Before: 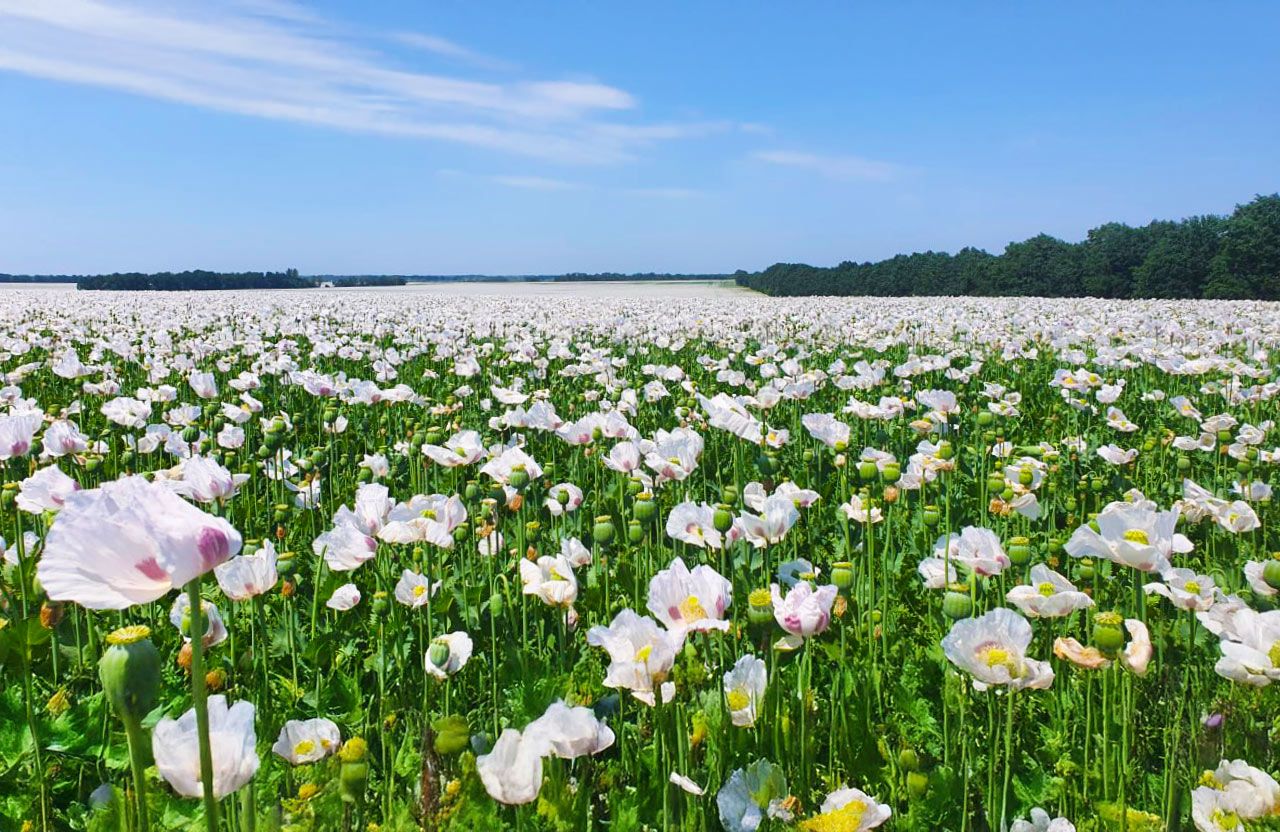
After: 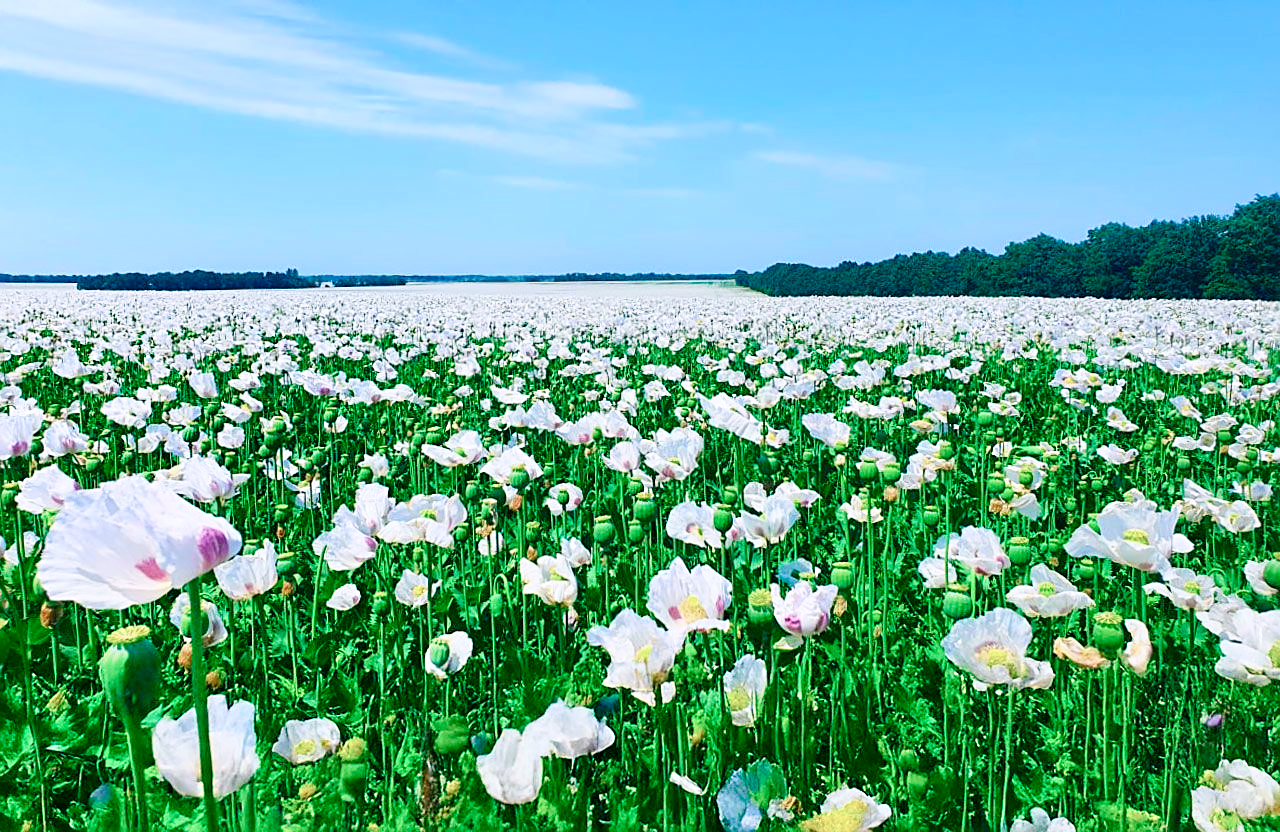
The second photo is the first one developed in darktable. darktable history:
sharpen: on, module defaults
color balance rgb: power › luminance -7.543%, power › chroma 2.246%, power › hue 222.48°, perceptual saturation grading › global saturation 20%, perceptual saturation grading › highlights -49.91%, perceptual saturation grading › shadows 24.809%
tone curve: curves: ch0 [(0, 0) (0.051, 0.027) (0.096, 0.071) (0.219, 0.248) (0.428, 0.52) (0.596, 0.713) (0.727, 0.823) (0.859, 0.924) (1, 1)]; ch1 [(0, 0) (0.1, 0.038) (0.318, 0.221) (0.413, 0.325) (0.443, 0.412) (0.483, 0.474) (0.503, 0.501) (0.516, 0.515) (0.548, 0.575) (0.561, 0.596) (0.594, 0.647) (0.666, 0.701) (1, 1)]; ch2 [(0, 0) (0.453, 0.435) (0.479, 0.476) (0.504, 0.5) (0.52, 0.526) (0.557, 0.585) (0.583, 0.608) (0.824, 0.815) (1, 1)], color space Lab, independent channels, preserve colors none
exposure: black level correction 0, compensate highlight preservation false
